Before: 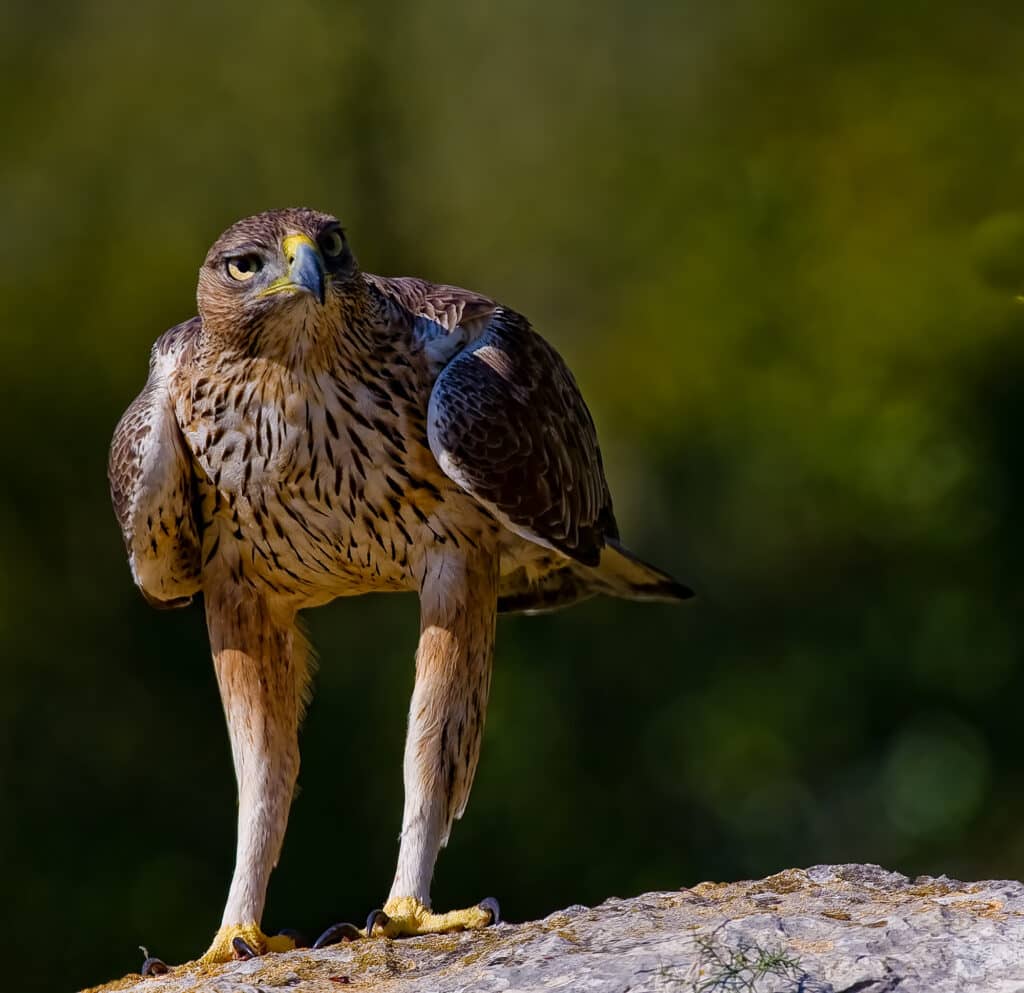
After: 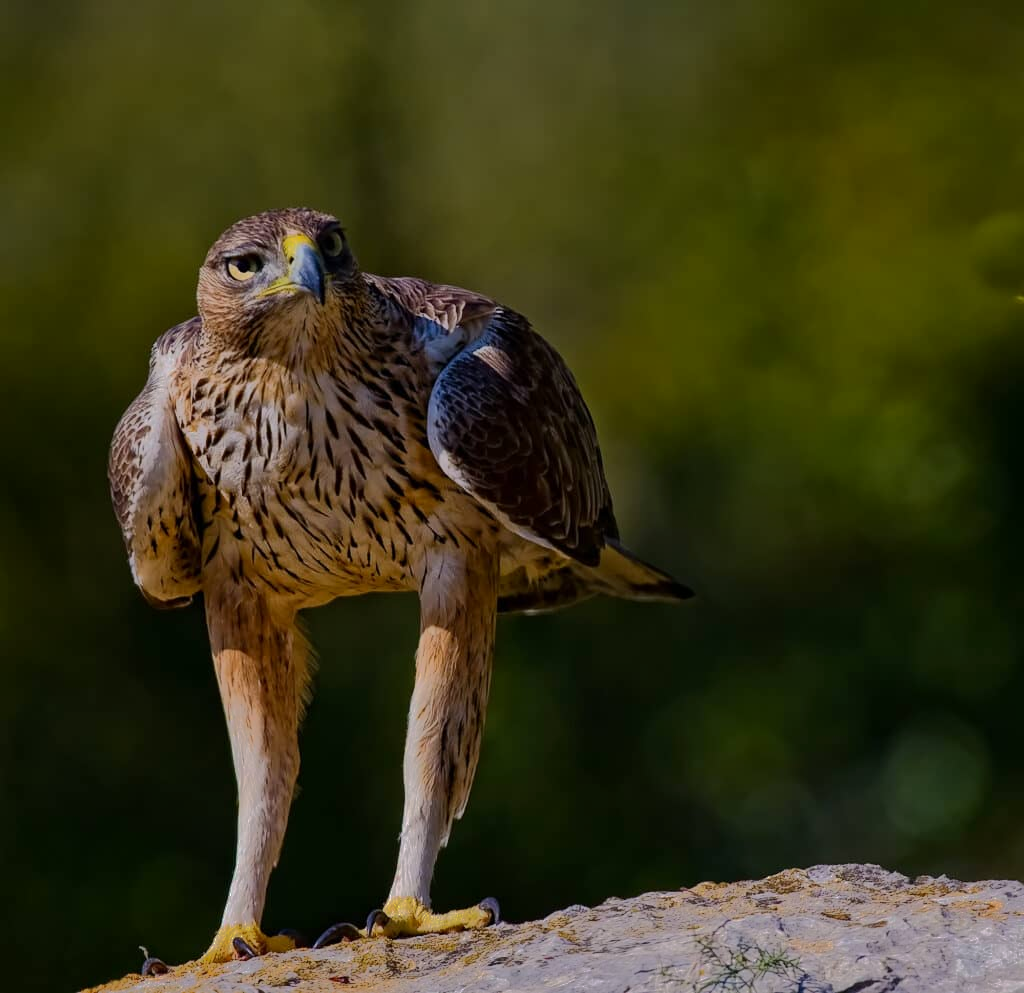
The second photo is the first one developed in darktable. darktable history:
shadows and highlights: shadows -18.2, highlights -73.43
